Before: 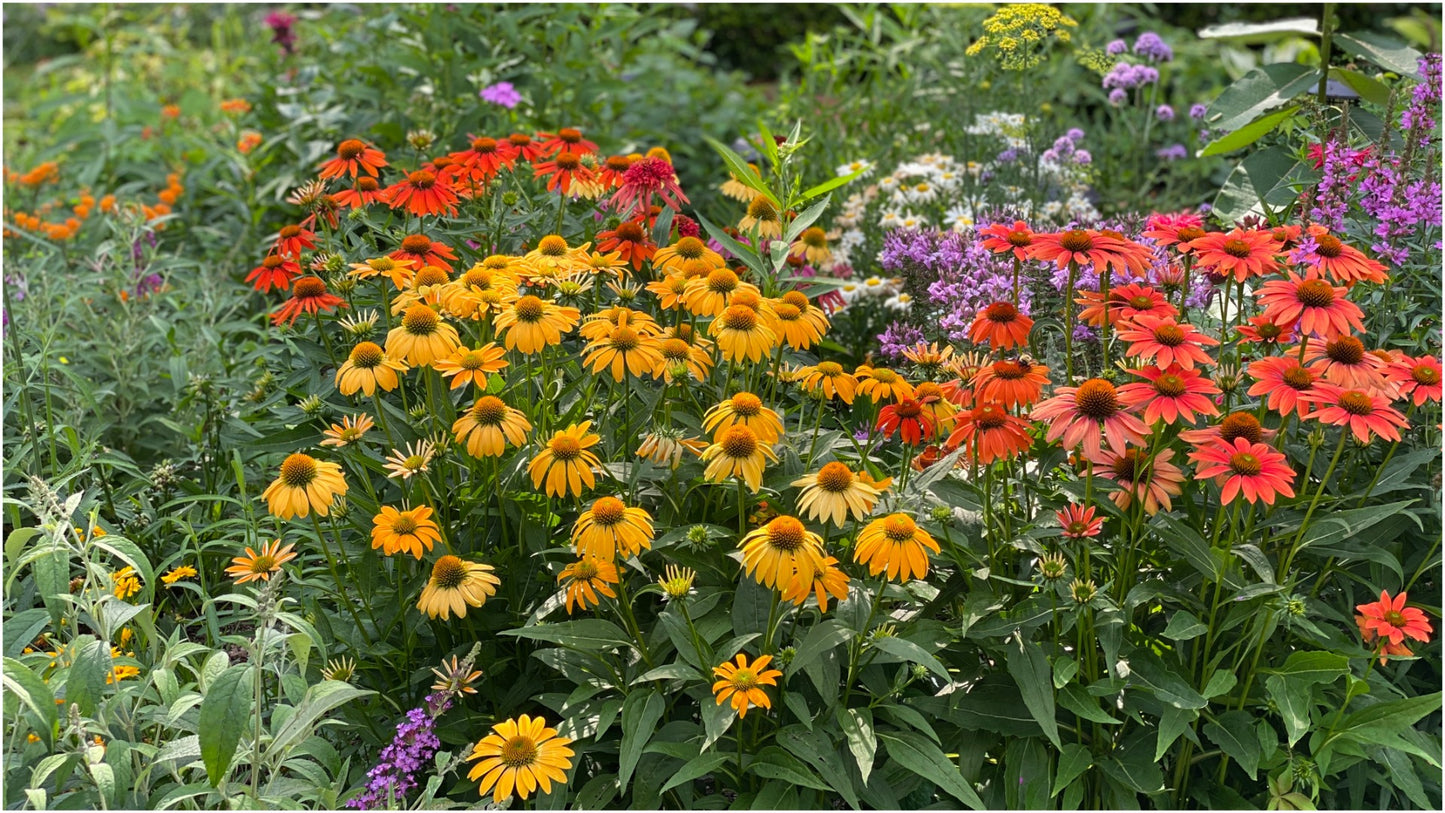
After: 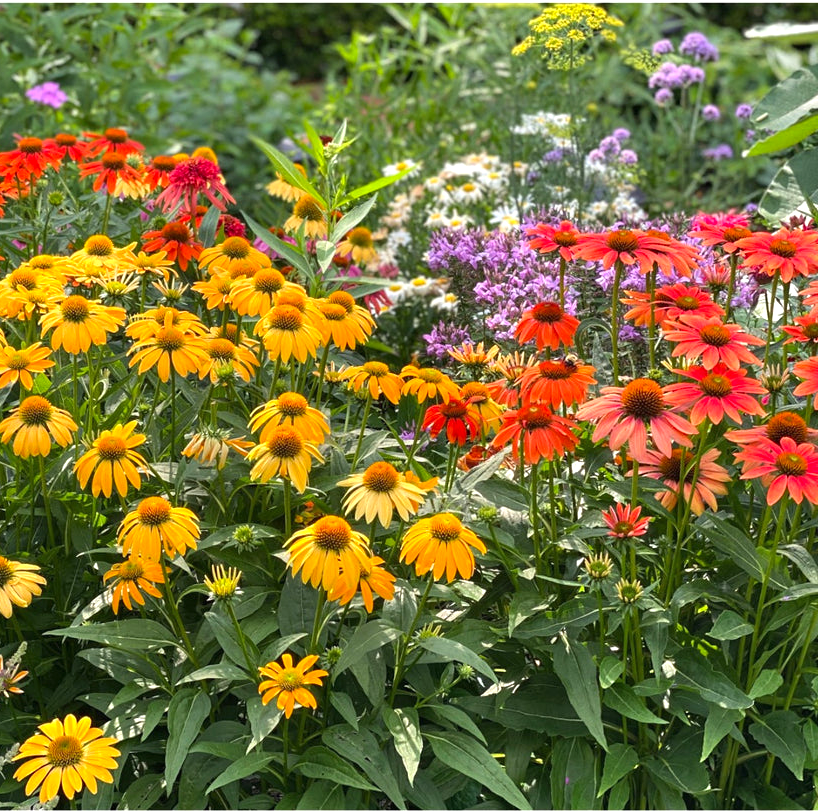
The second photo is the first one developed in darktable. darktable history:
crop: left 31.458%, top 0%, right 11.876%
color zones: curves: ch1 [(0, 0.525) (0.143, 0.556) (0.286, 0.52) (0.429, 0.5) (0.571, 0.5) (0.714, 0.5) (0.857, 0.503) (1, 0.525)]
exposure: black level correction 0, exposure 0.5 EV, compensate exposure bias true, compensate highlight preservation false
